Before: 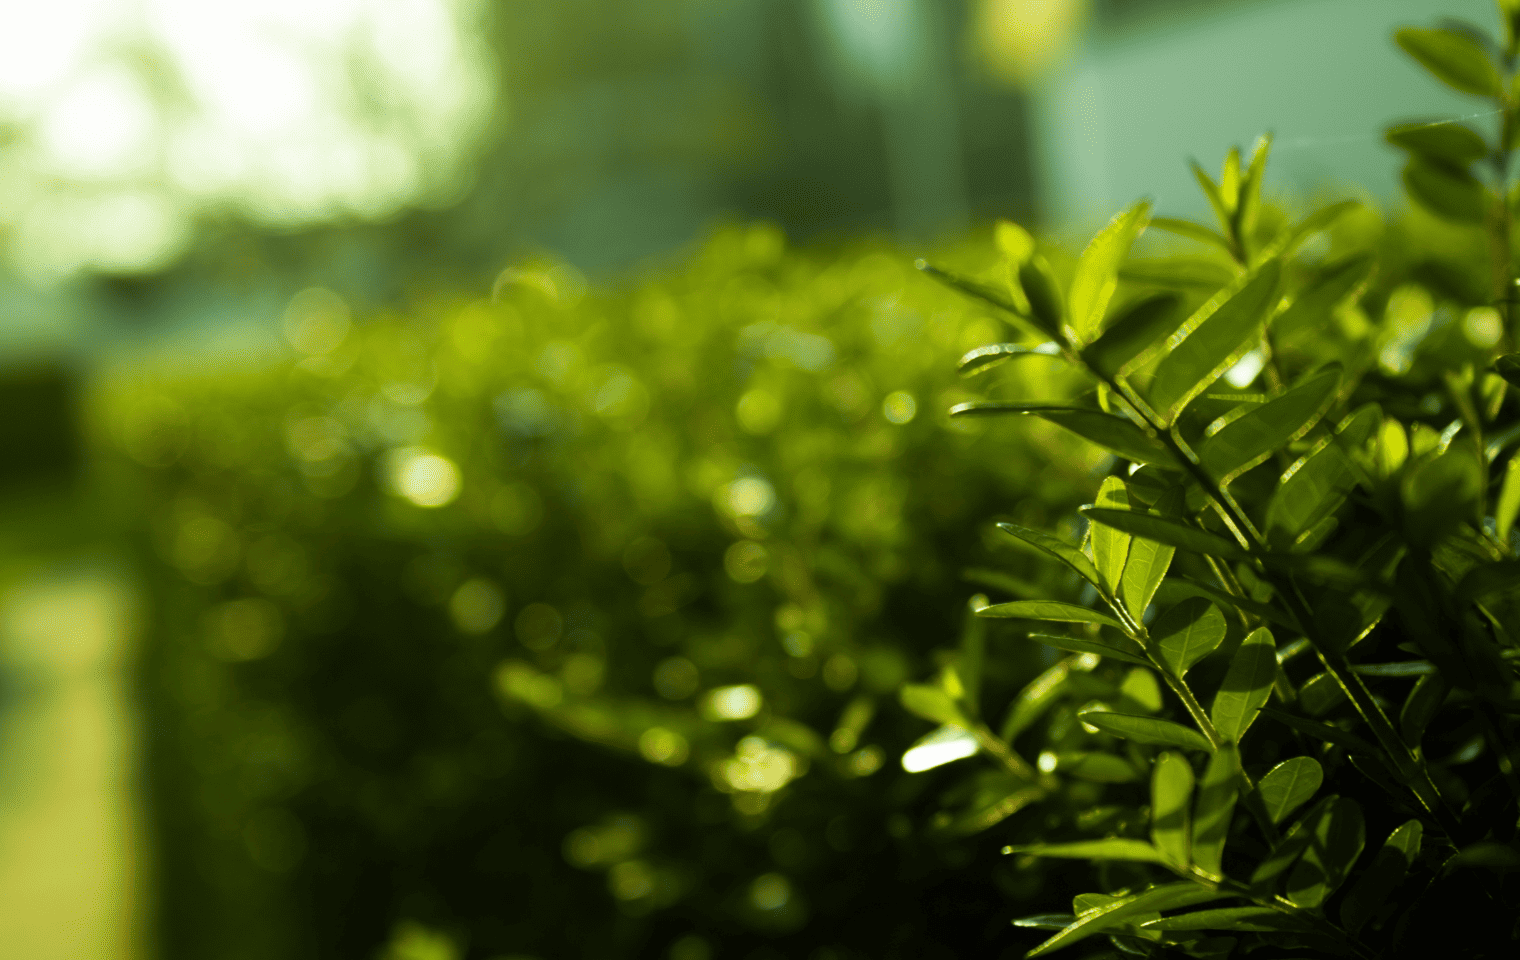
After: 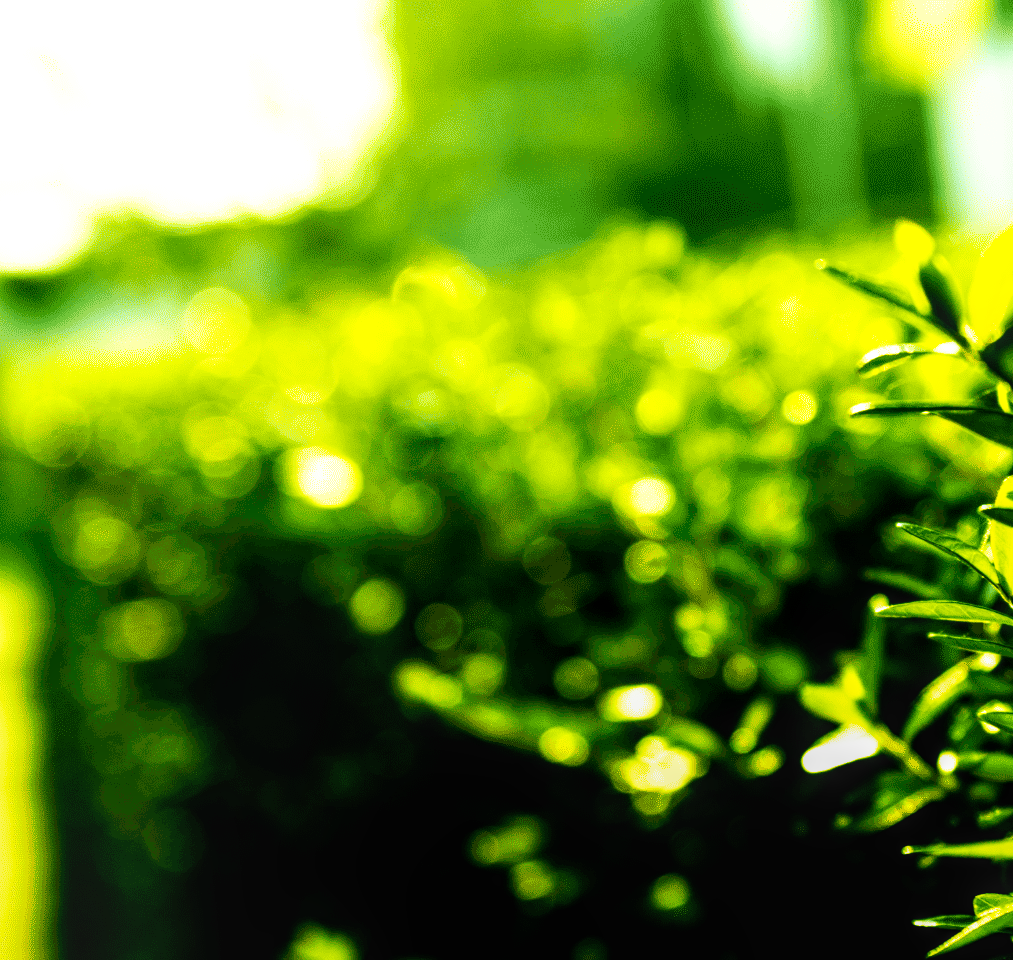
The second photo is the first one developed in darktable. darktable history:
color balance: lift [0.991, 1, 1, 1], gamma [0.996, 1, 1, 1], input saturation 98.52%, contrast 20.34%, output saturation 103.72%
local contrast: on, module defaults
base curve: curves: ch0 [(0, 0) (0.007, 0.004) (0.027, 0.03) (0.046, 0.07) (0.207, 0.54) (0.442, 0.872) (0.673, 0.972) (1, 1)], preserve colors none
exposure: exposure 0.29 EV, compensate highlight preservation false
crop and rotate: left 6.617%, right 26.717%
